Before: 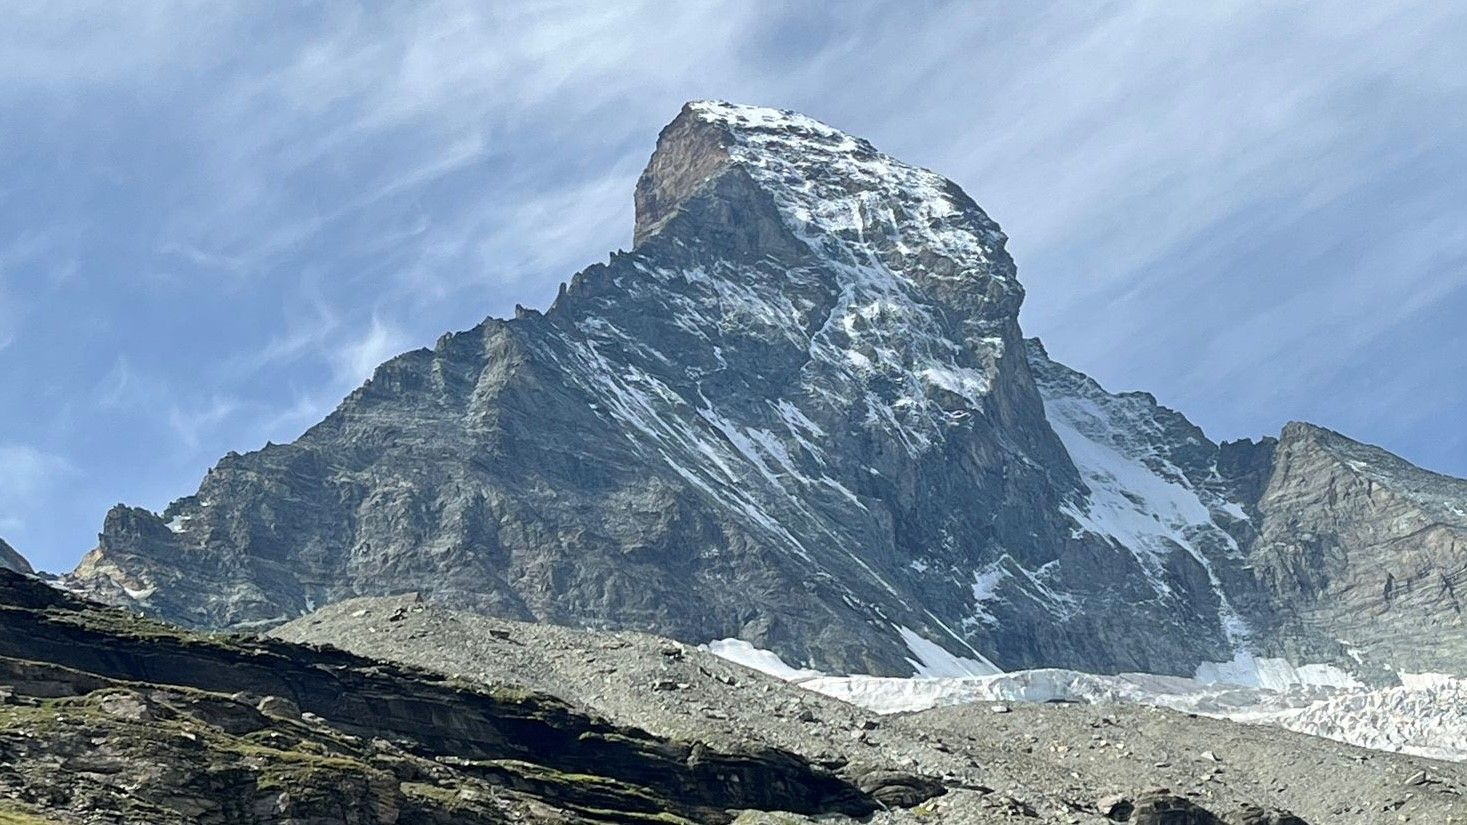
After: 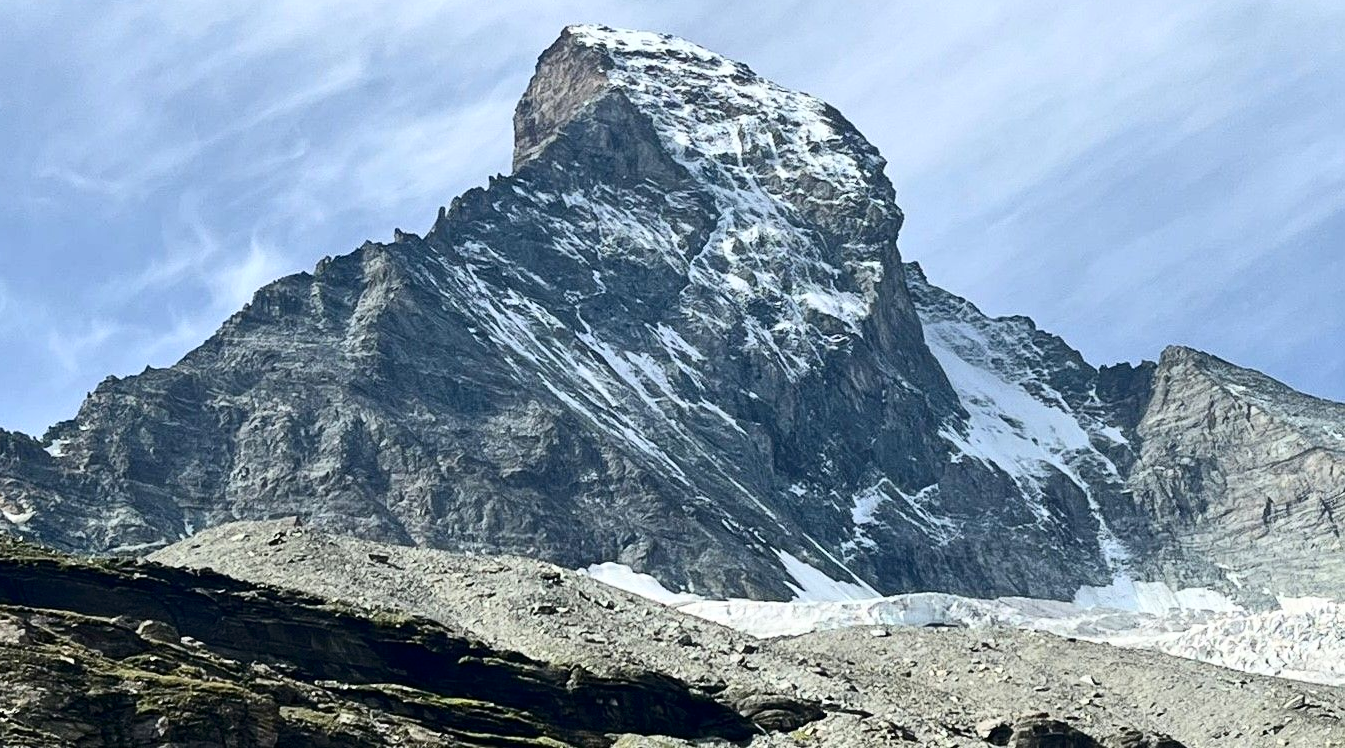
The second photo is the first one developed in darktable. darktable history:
contrast brightness saturation: contrast 0.28
crop and rotate: left 8.262%, top 9.226%
